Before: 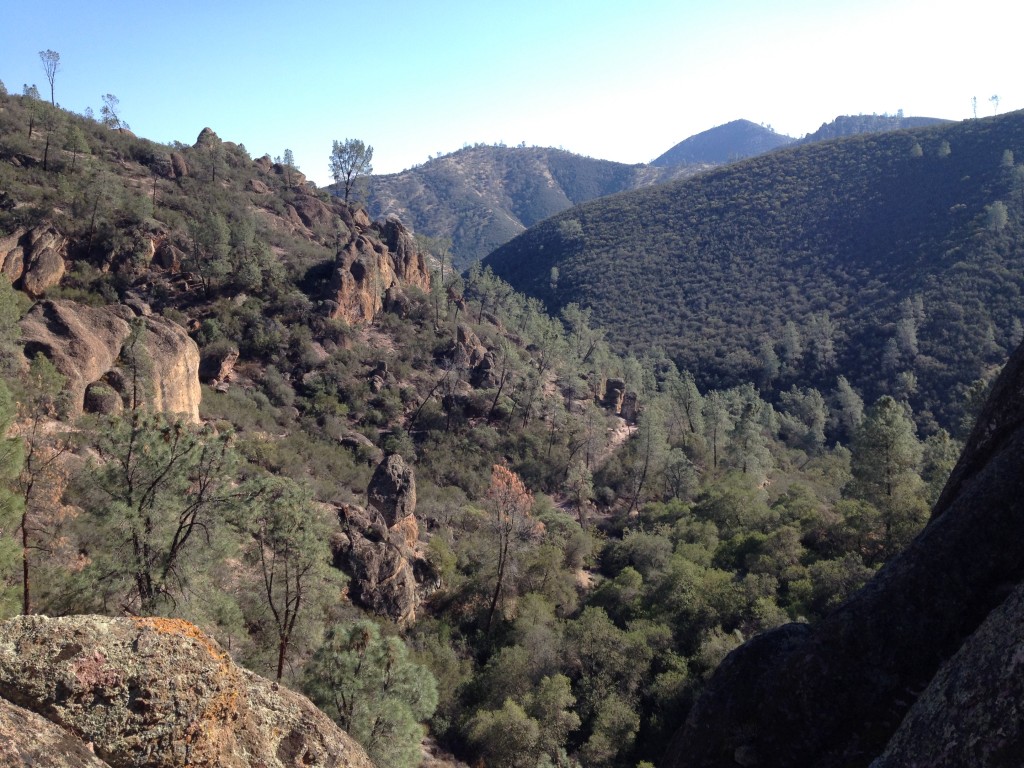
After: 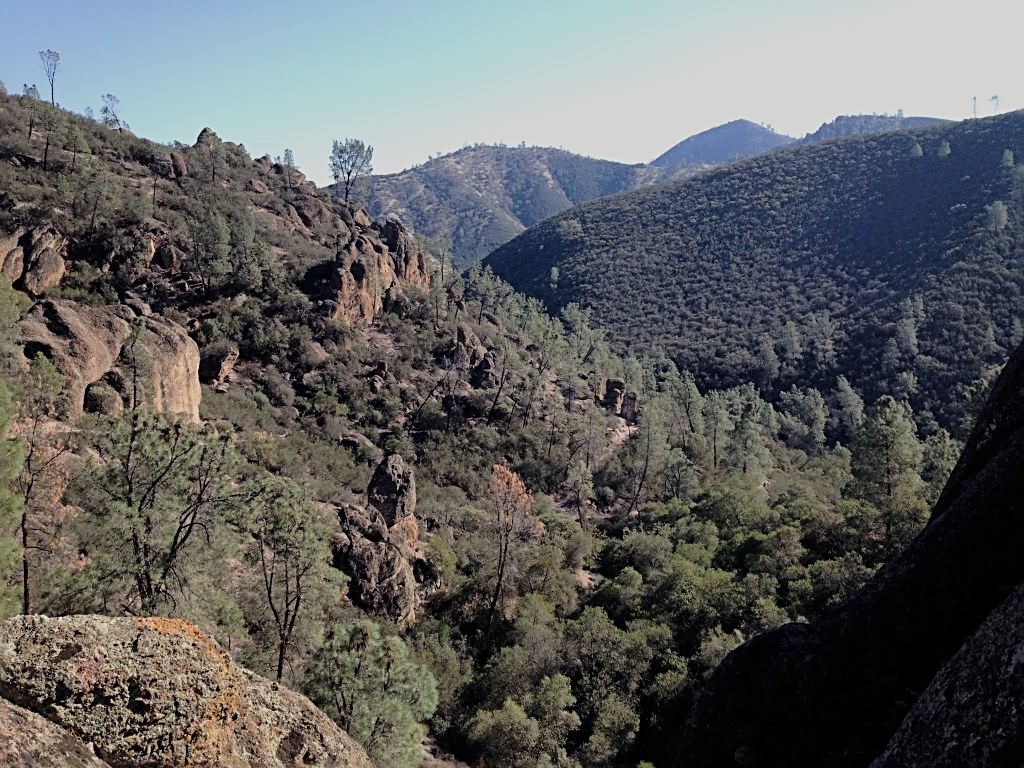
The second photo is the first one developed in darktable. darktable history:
sharpen: radius 2.543, amount 0.636
filmic rgb: black relative exposure -7.65 EV, white relative exposure 4.56 EV, hardness 3.61
